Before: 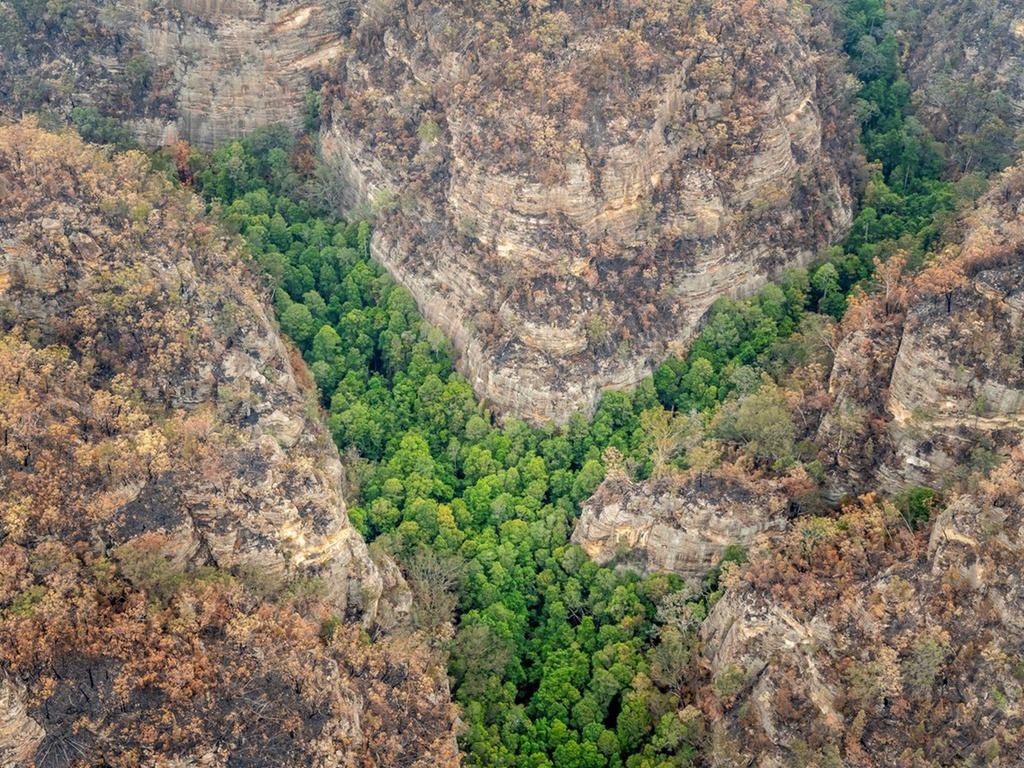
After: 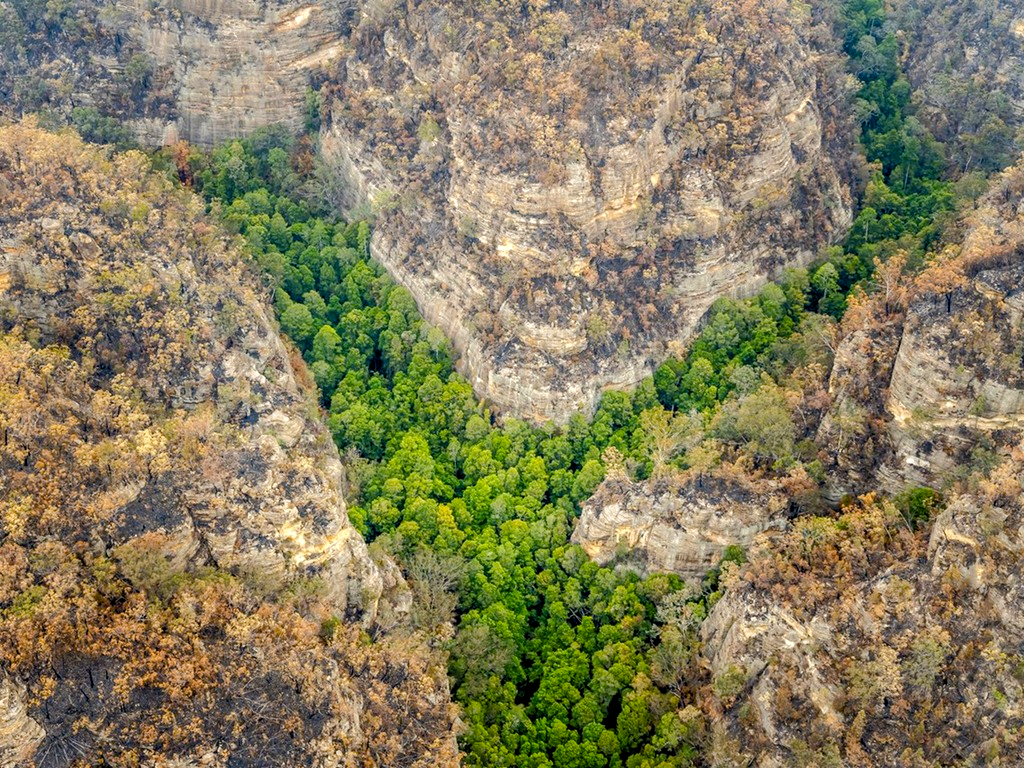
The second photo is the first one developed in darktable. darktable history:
color contrast: green-magenta contrast 0.8, blue-yellow contrast 1.1, unbound 0
color balance rgb: global offset › luminance -0.51%, perceptual saturation grading › global saturation 27.53%, perceptual saturation grading › highlights -25%, perceptual saturation grading › shadows 25%, perceptual brilliance grading › highlights 6.62%, perceptual brilliance grading › mid-tones 17.07%, perceptual brilliance grading › shadows -5.23%
